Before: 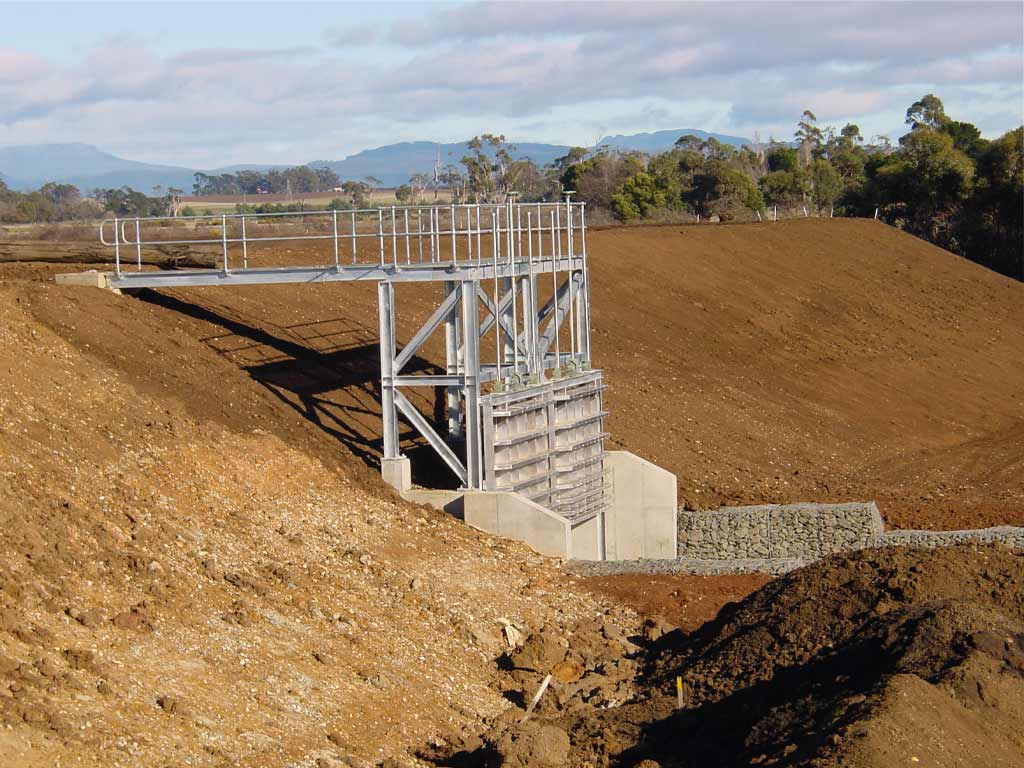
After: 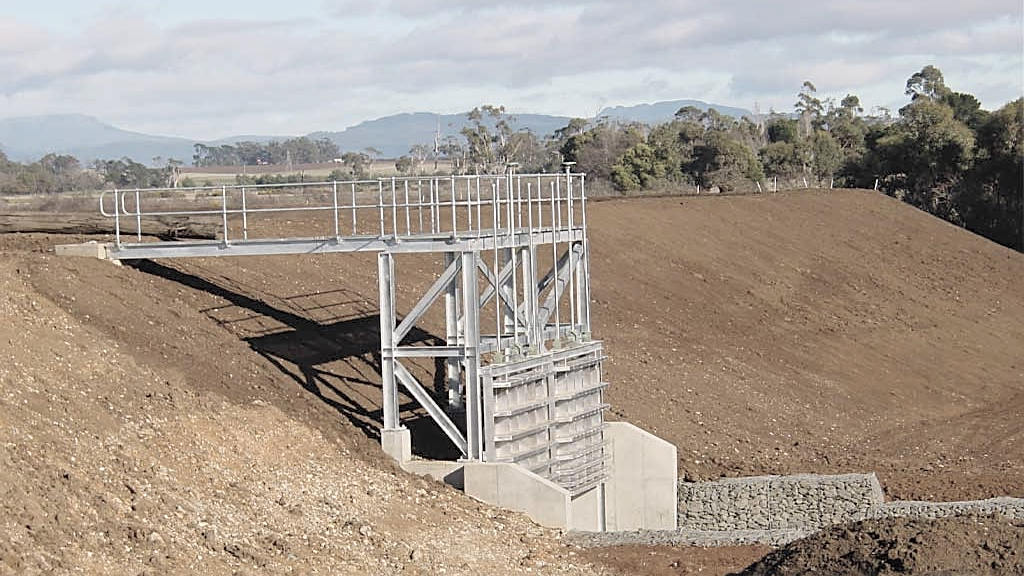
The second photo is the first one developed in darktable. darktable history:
sharpen: on, module defaults
crop: top 3.857%, bottom 21.132%
contrast brightness saturation: brightness 0.18, saturation -0.5
